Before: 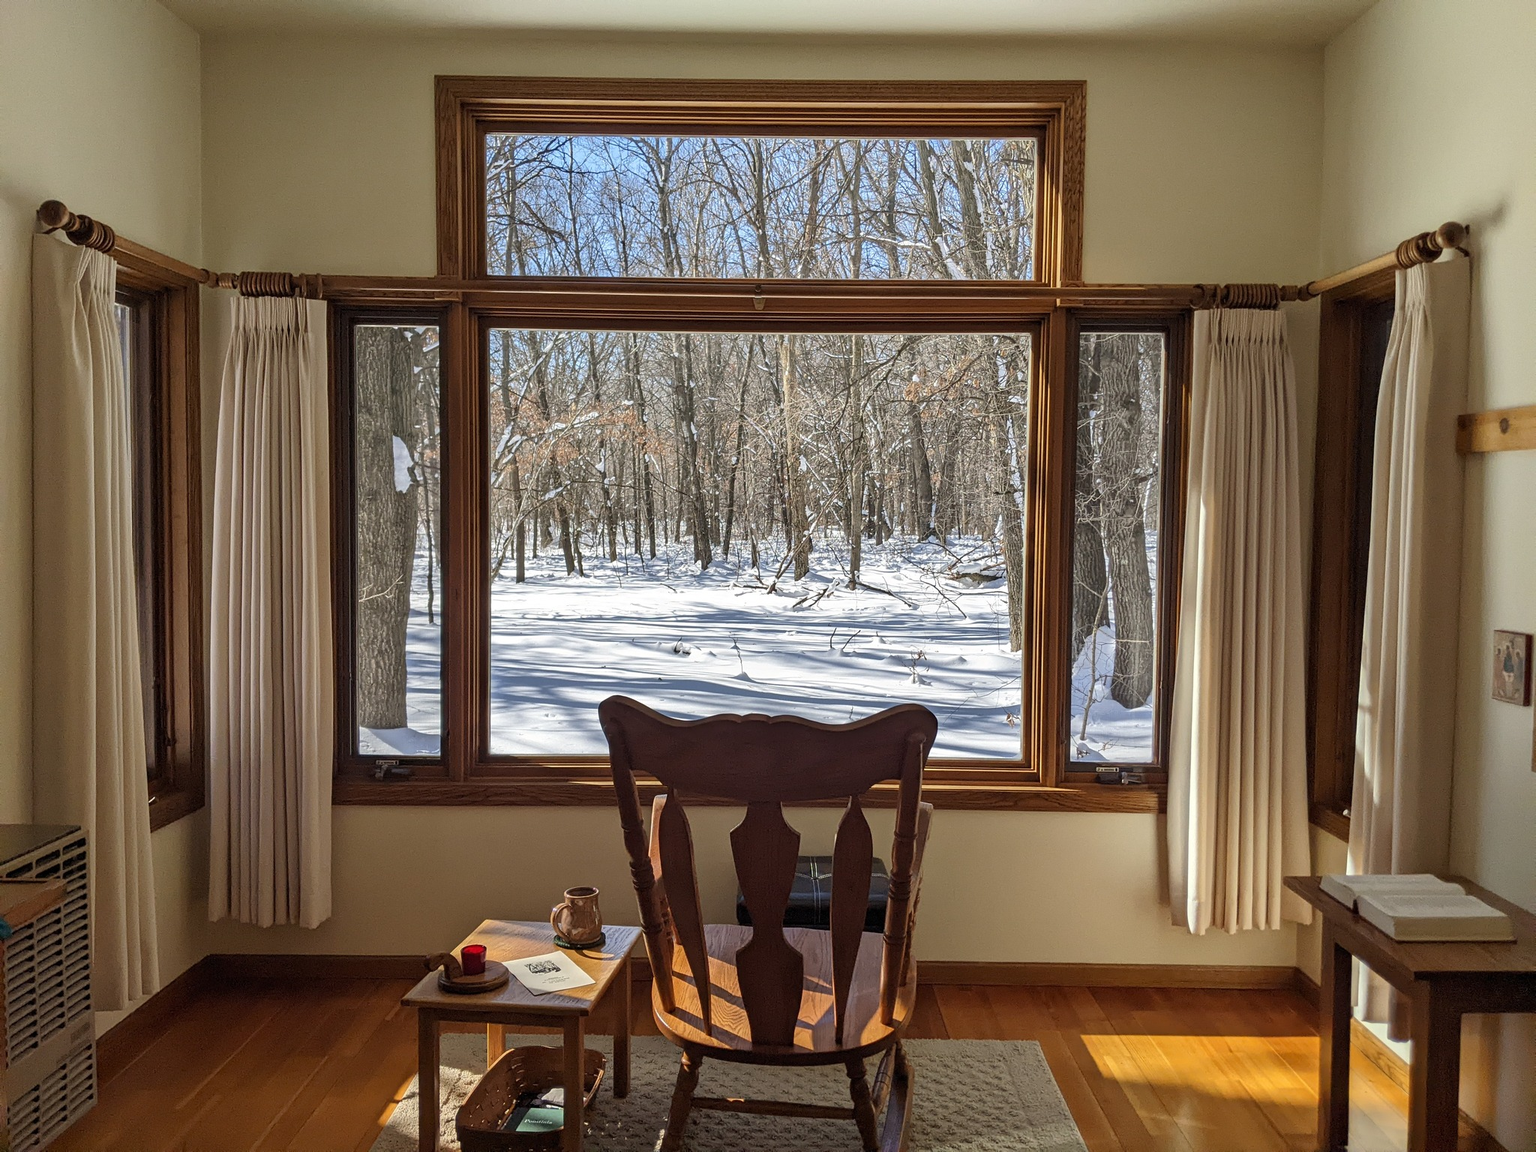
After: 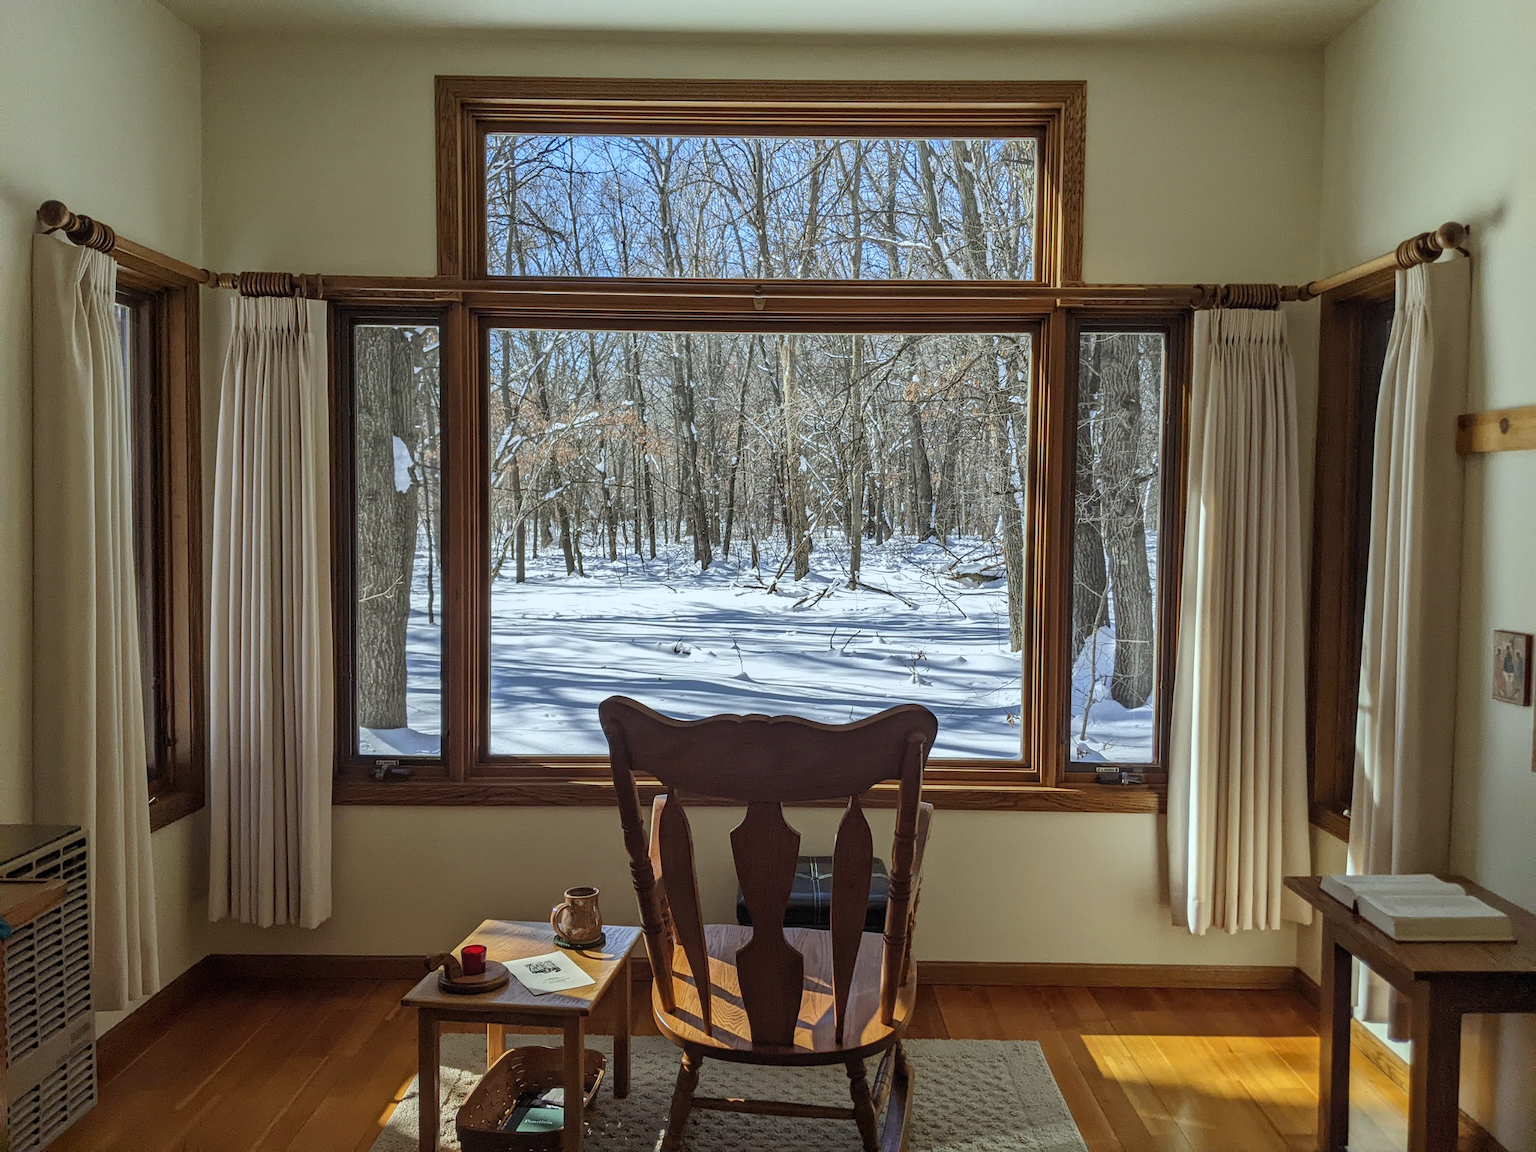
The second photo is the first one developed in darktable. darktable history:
white balance: red 0.925, blue 1.046
local contrast: detail 110%
